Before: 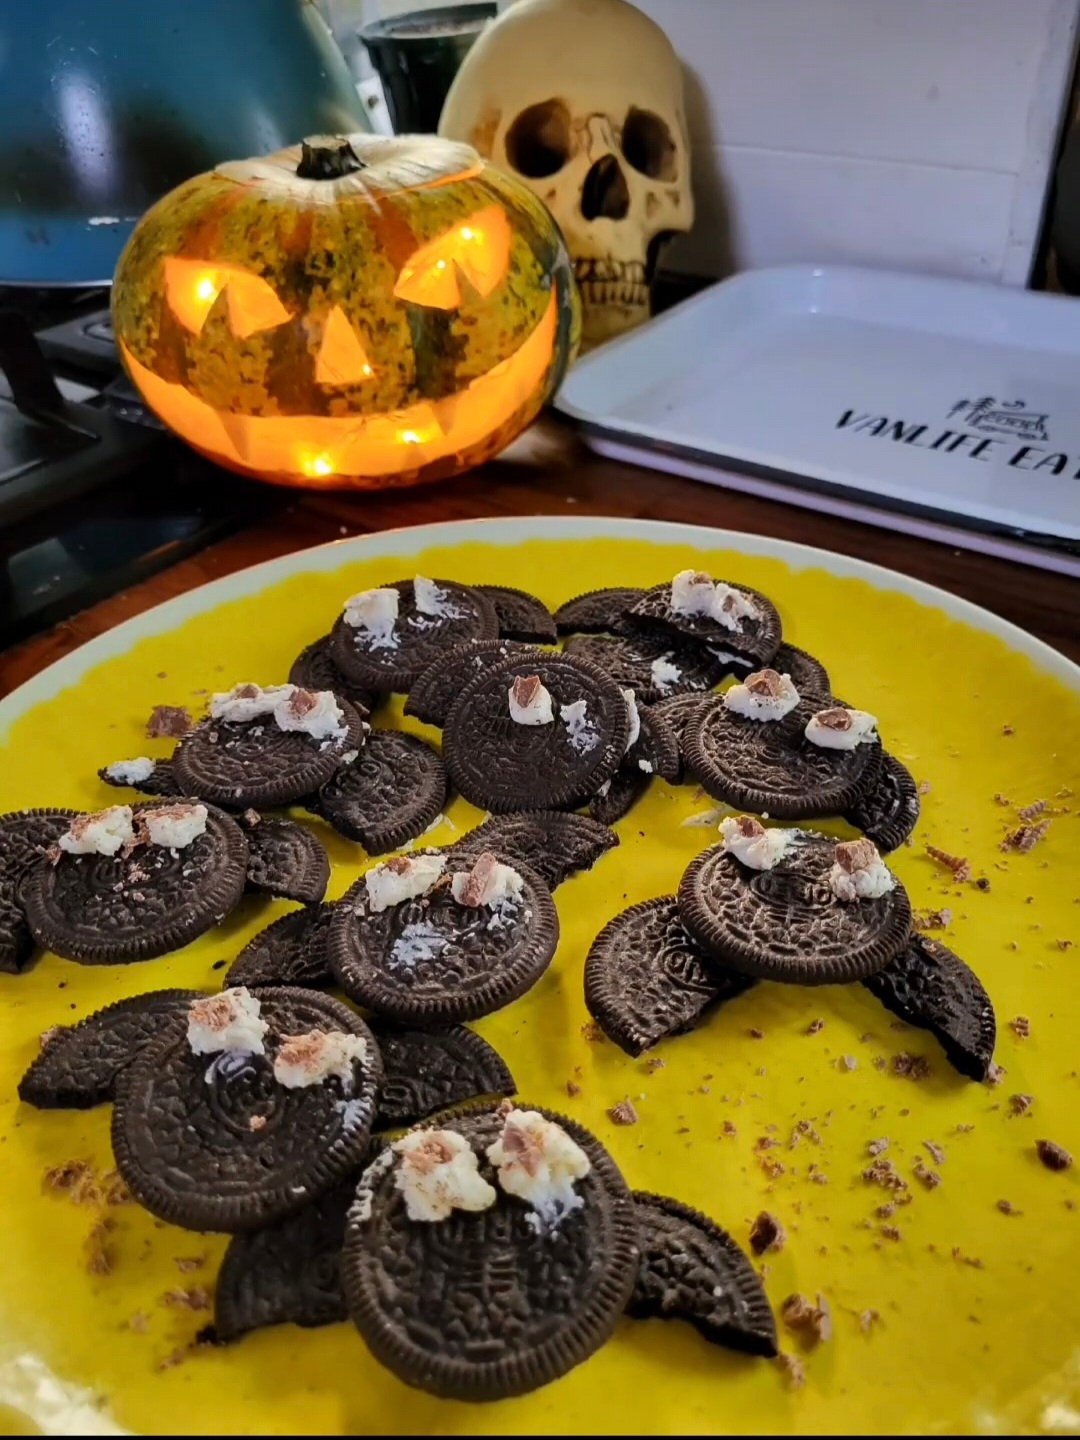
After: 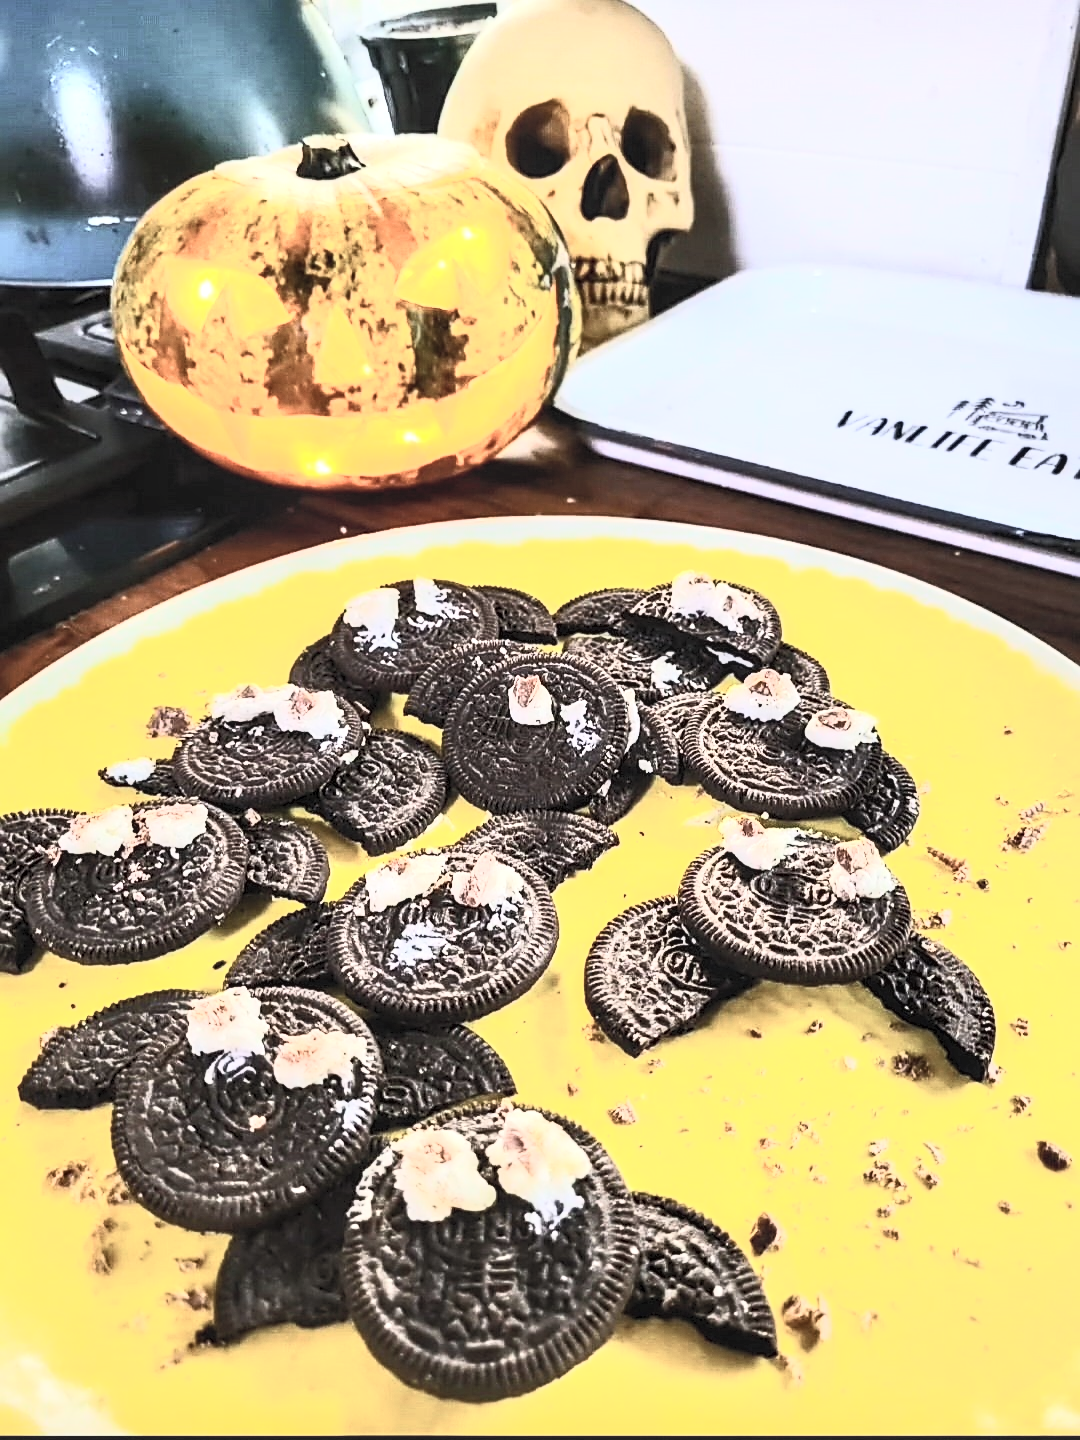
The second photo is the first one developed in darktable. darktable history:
contrast brightness saturation: contrast 0.57, brightness 0.57, saturation -0.34
exposure: black level correction 0, exposure 0.9 EV, compensate highlight preservation false
local contrast: on, module defaults
tone equalizer: -8 EV -0.417 EV, -7 EV -0.389 EV, -6 EV -0.333 EV, -5 EV -0.222 EV, -3 EV 0.222 EV, -2 EV 0.333 EV, -1 EV 0.389 EV, +0 EV 0.417 EV, edges refinement/feathering 500, mask exposure compensation -1.57 EV, preserve details no
sharpen: on, module defaults
